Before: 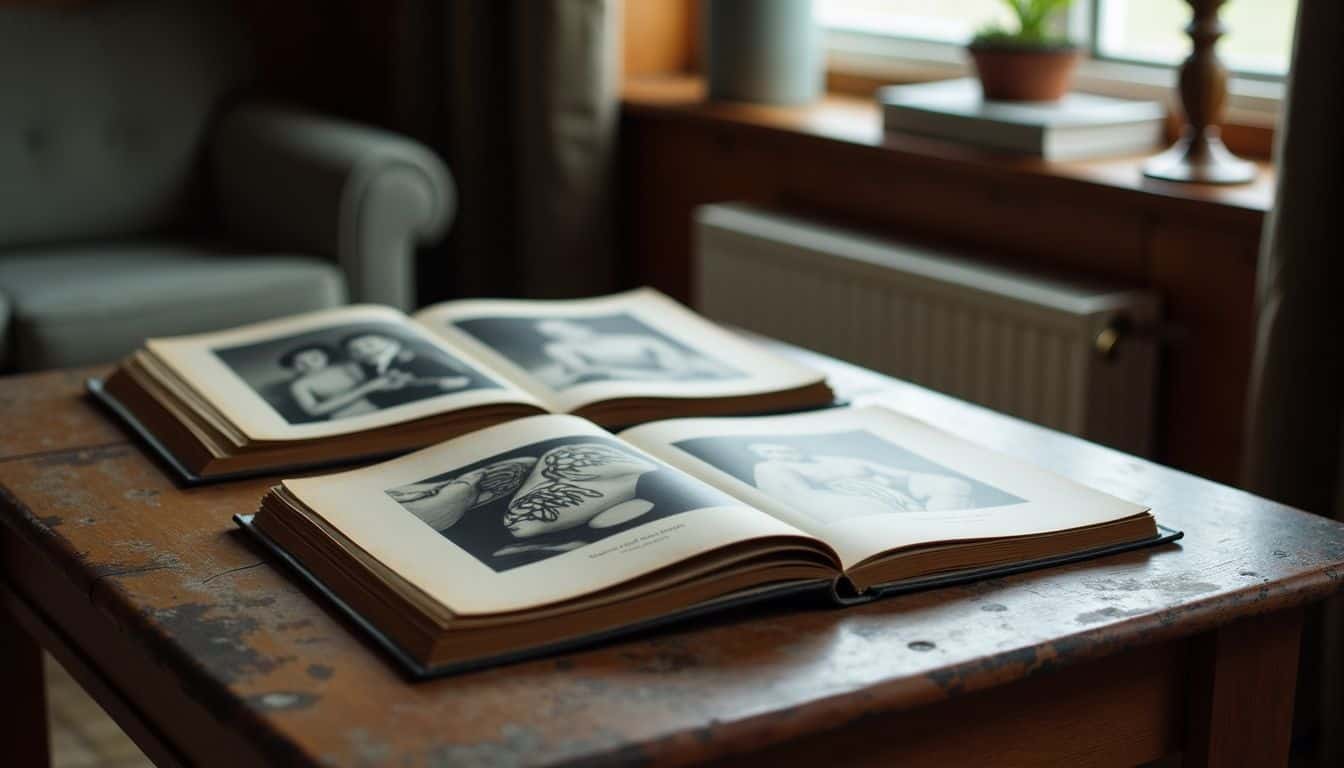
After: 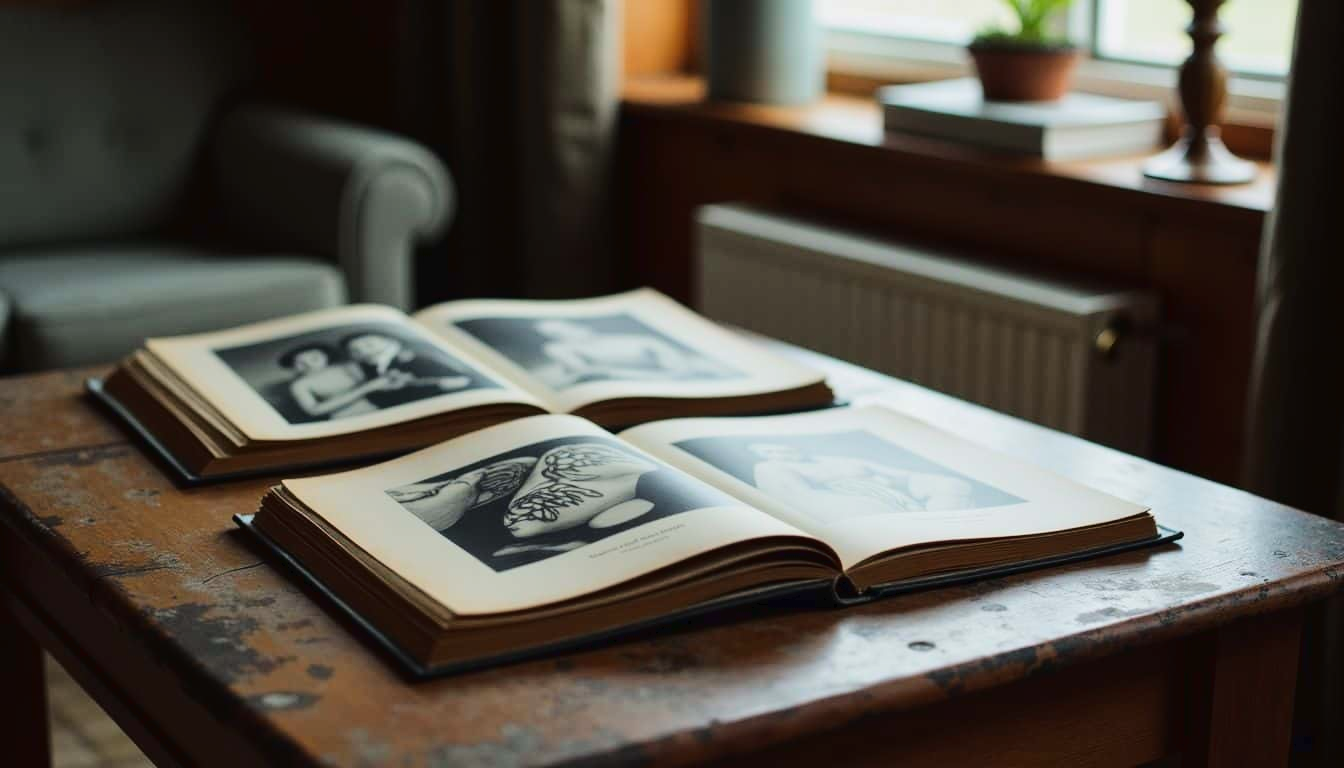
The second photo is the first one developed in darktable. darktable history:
tone curve: curves: ch0 [(0, 0) (0.003, 0.02) (0.011, 0.023) (0.025, 0.028) (0.044, 0.045) (0.069, 0.063) (0.1, 0.09) (0.136, 0.122) (0.177, 0.166) (0.224, 0.223) (0.277, 0.297) (0.335, 0.384) (0.399, 0.461) (0.468, 0.549) (0.543, 0.632) (0.623, 0.705) (0.709, 0.772) (0.801, 0.844) (0.898, 0.91) (1, 1)], color space Lab, linked channels, preserve colors none
exposure: exposure -0.157 EV, compensate highlight preservation false
